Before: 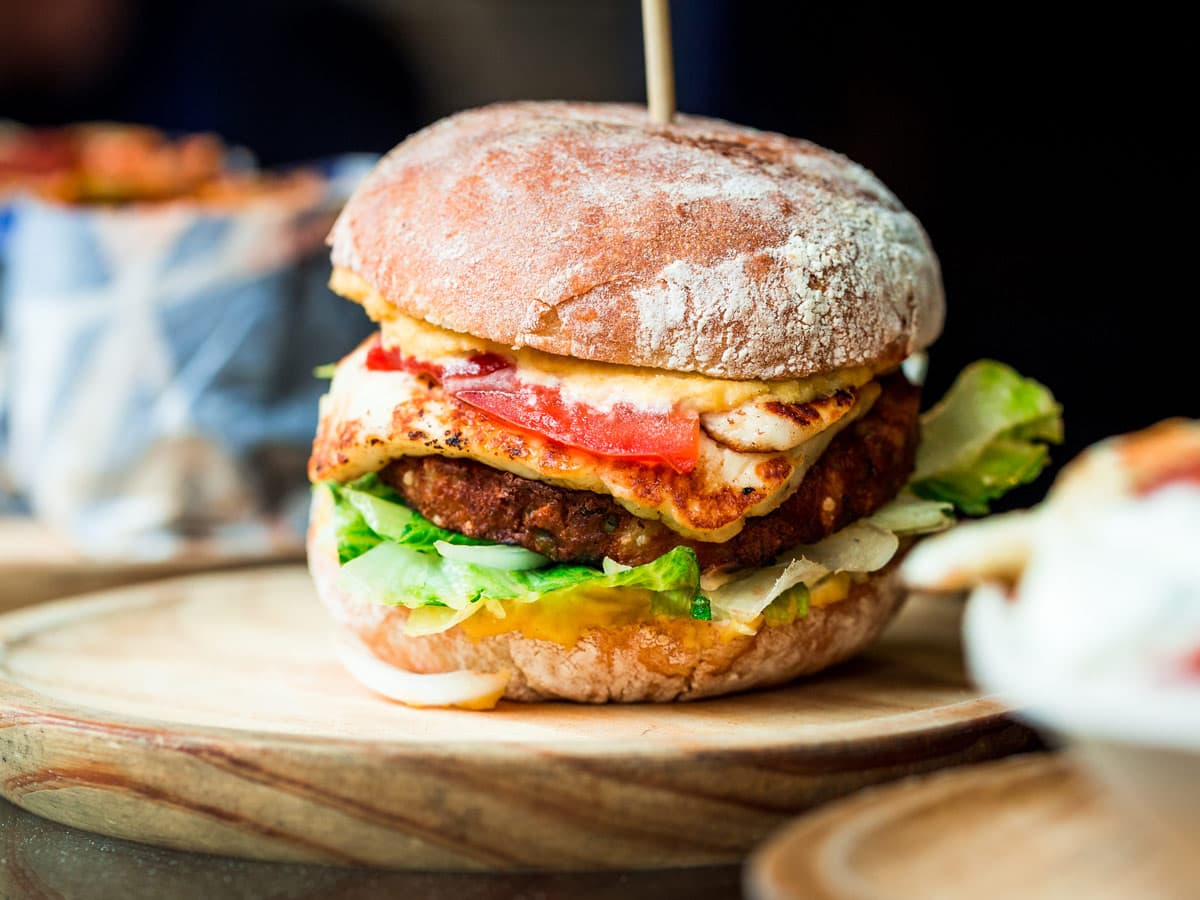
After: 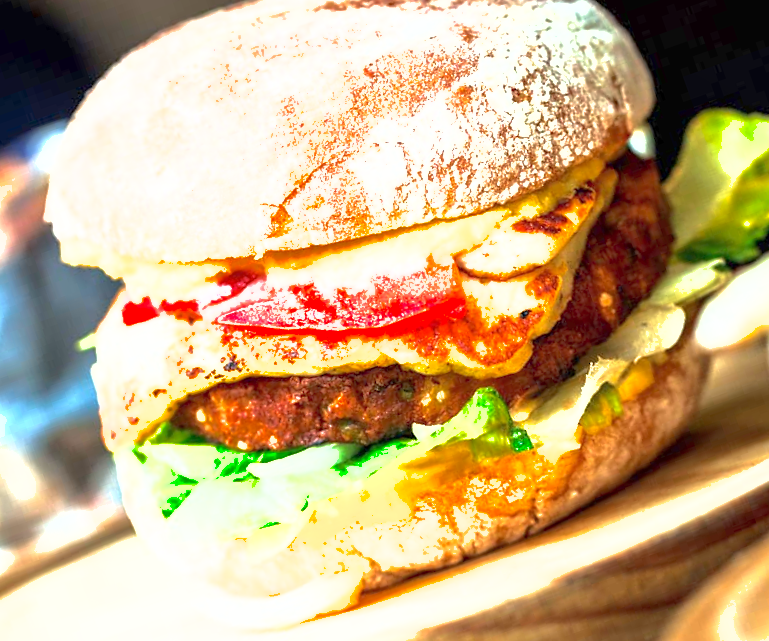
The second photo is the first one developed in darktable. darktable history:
exposure: exposure 1.492 EV, compensate exposure bias true, compensate highlight preservation false
crop and rotate: angle 19.52°, left 6.983%, right 3.963%, bottom 1.102%
shadows and highlights: on, module defaults
